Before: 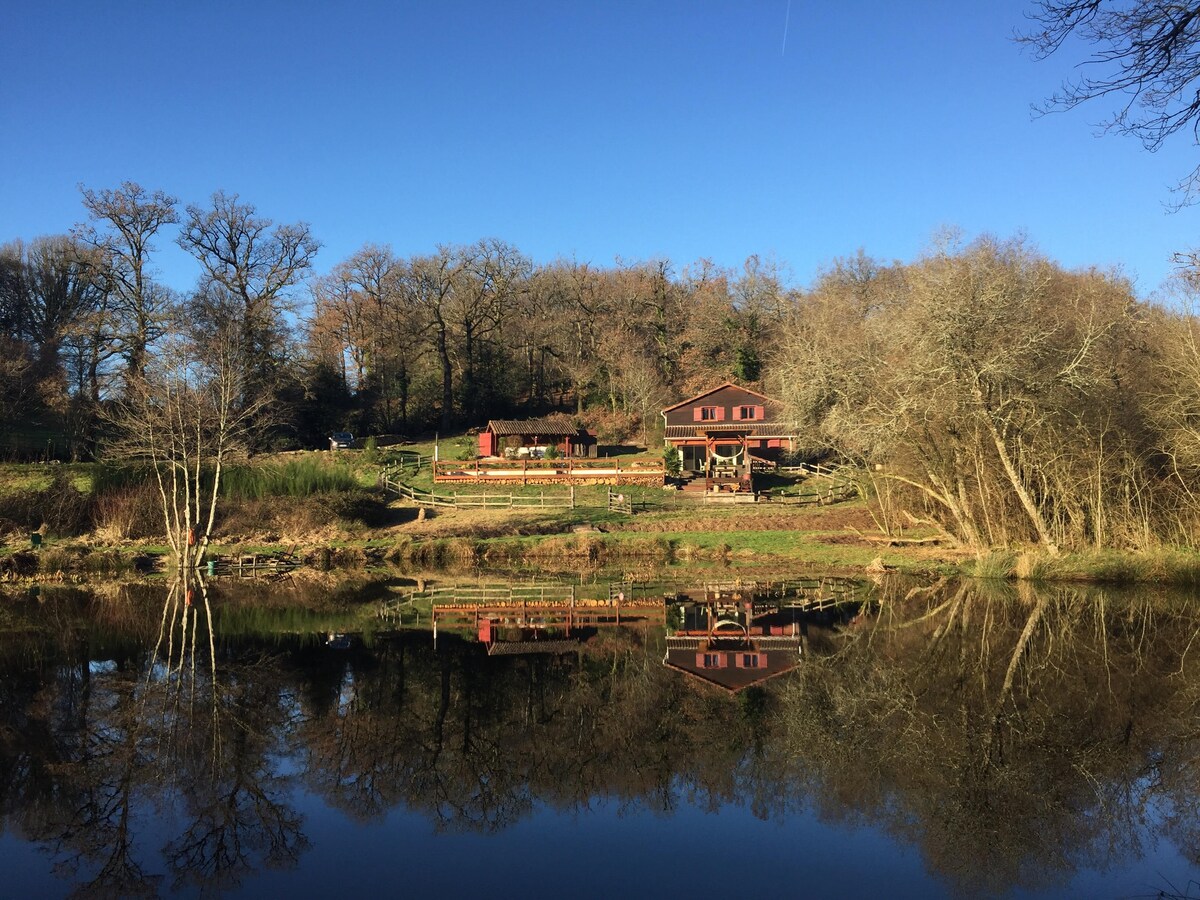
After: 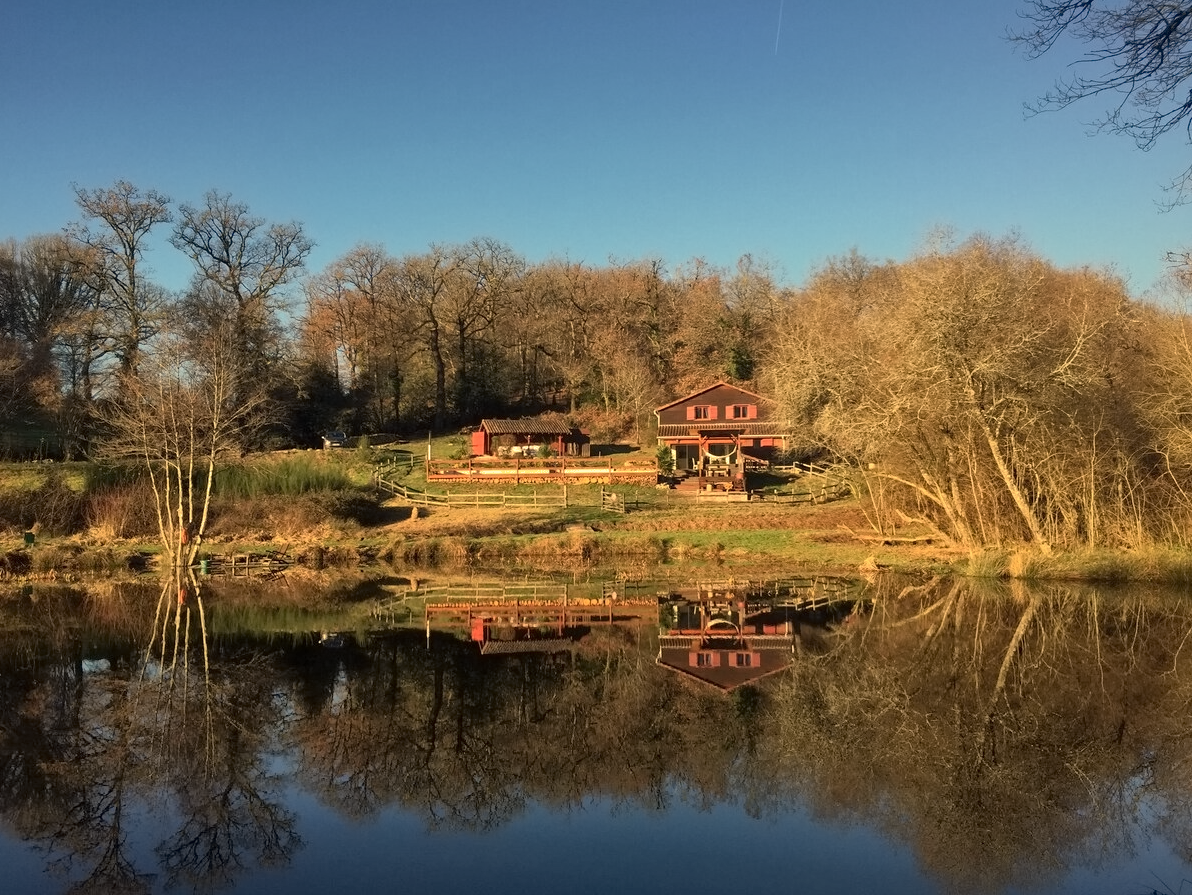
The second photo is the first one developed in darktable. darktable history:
contrast equalizer: y [[0.5 ×6], [0.5 ×6], [0.5 ×6], [0 ×6], [0, 0.039, 0.251, 0.29, 0.293, 0.292]]
exposure: black level correction 0.001, compensate highlight preservation false
white balance: red 1.138, green 0.996, blue 0.812
crop and rotate: left 0.614%, top 0.179%, bottom 0.309%
shadows and highlights: on, module defaults
